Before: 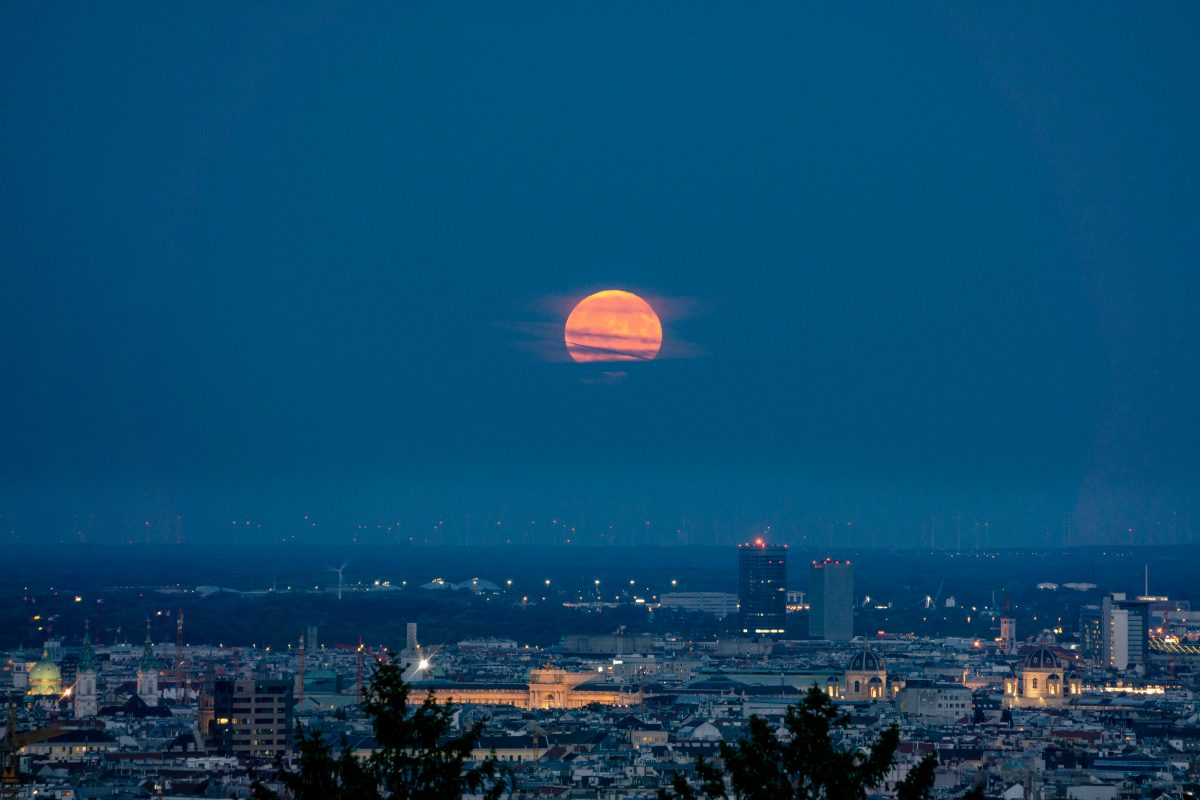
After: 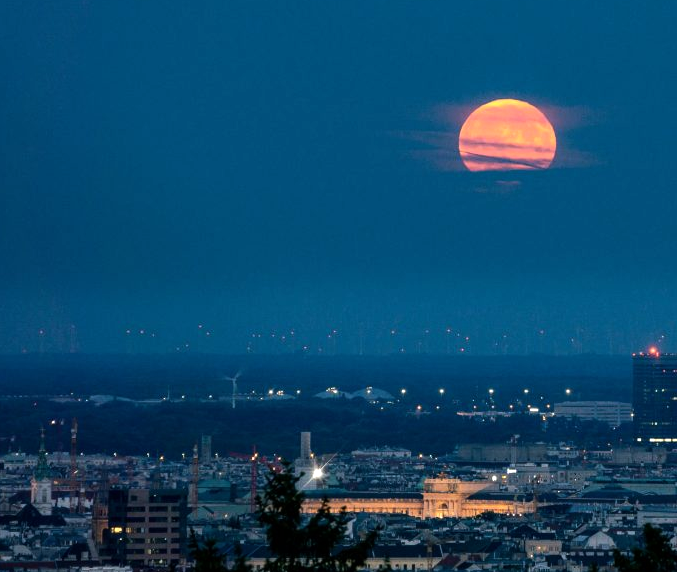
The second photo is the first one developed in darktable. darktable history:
tone equalizer: -8 EV -0.451 EV, -7 EV -0.415 EV, -6 EV -0.304 EV, -5 EV -0.239 EV, -3 EV 0.239 EV, -2 EV 0.35 EV, -1 EV 0.365 EV, +0 EV 0.42 EV, edges refinement/feathering 500, mask exposure compensation -1.57 EV, preserve details no
crop: left 8.882%, top 23.946%, right 34.694%, bottom 4.47%
